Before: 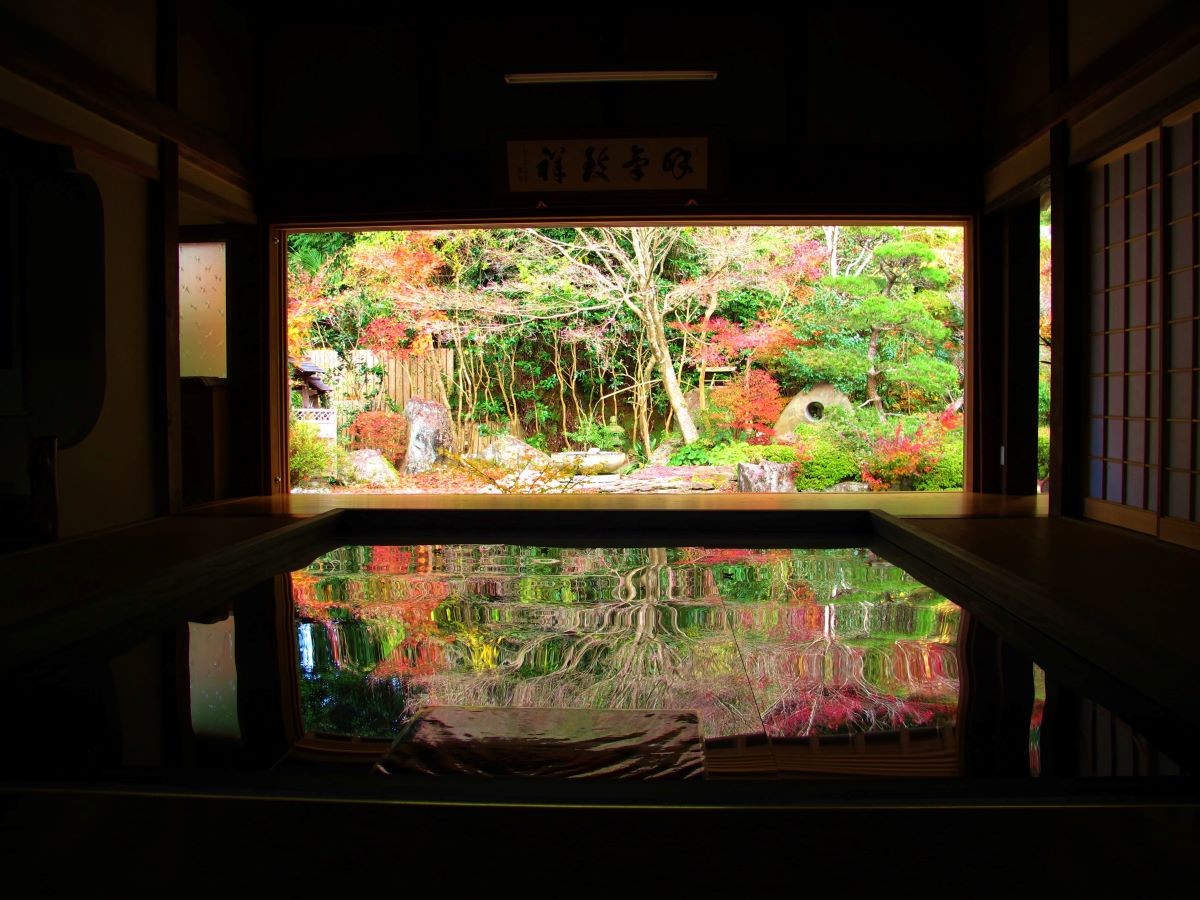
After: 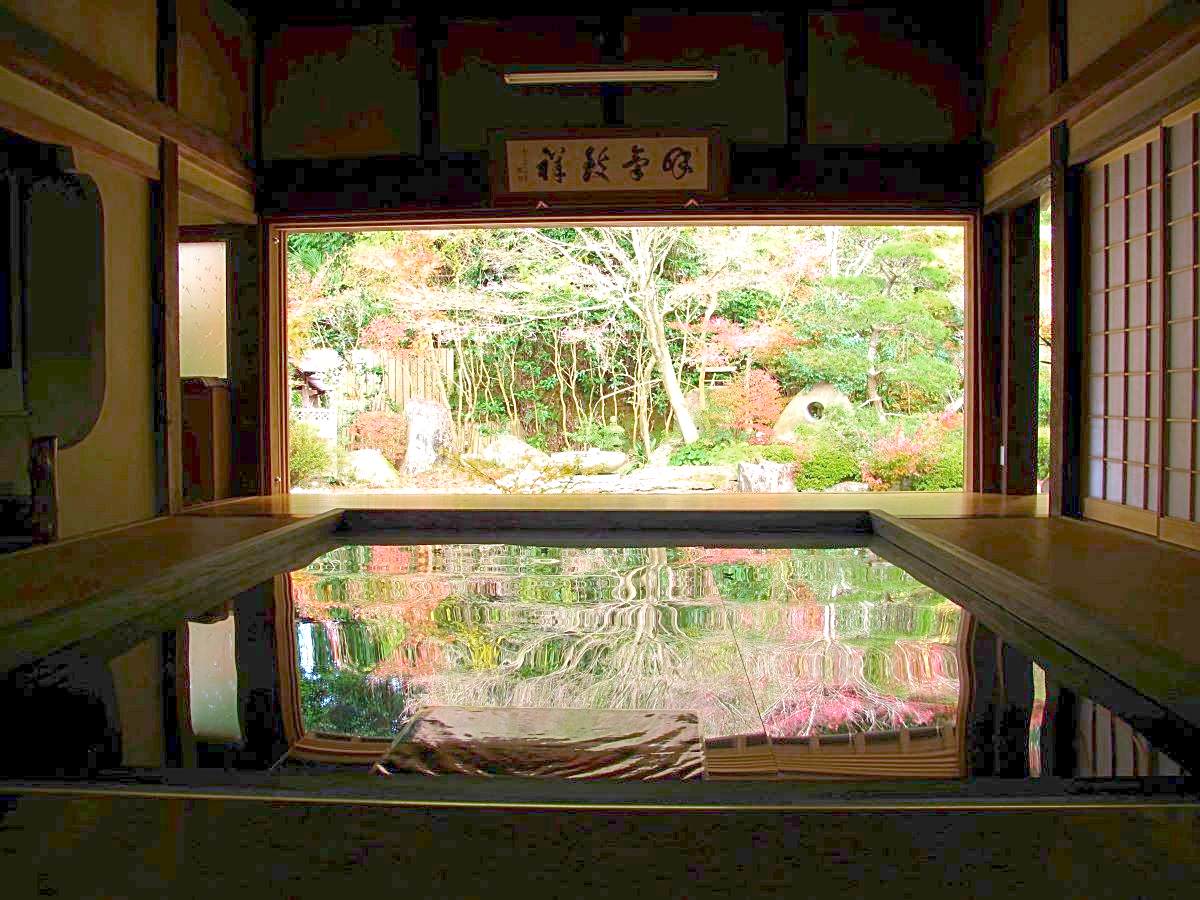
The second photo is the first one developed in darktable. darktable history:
sharpen: on, module defaults
exposure: exposure 0.375 EV
color zones: curves: ch0 [(0.203, 0.433) (0.607, 0.517) (0.697, 0.696) (0.705, 0.897)]
